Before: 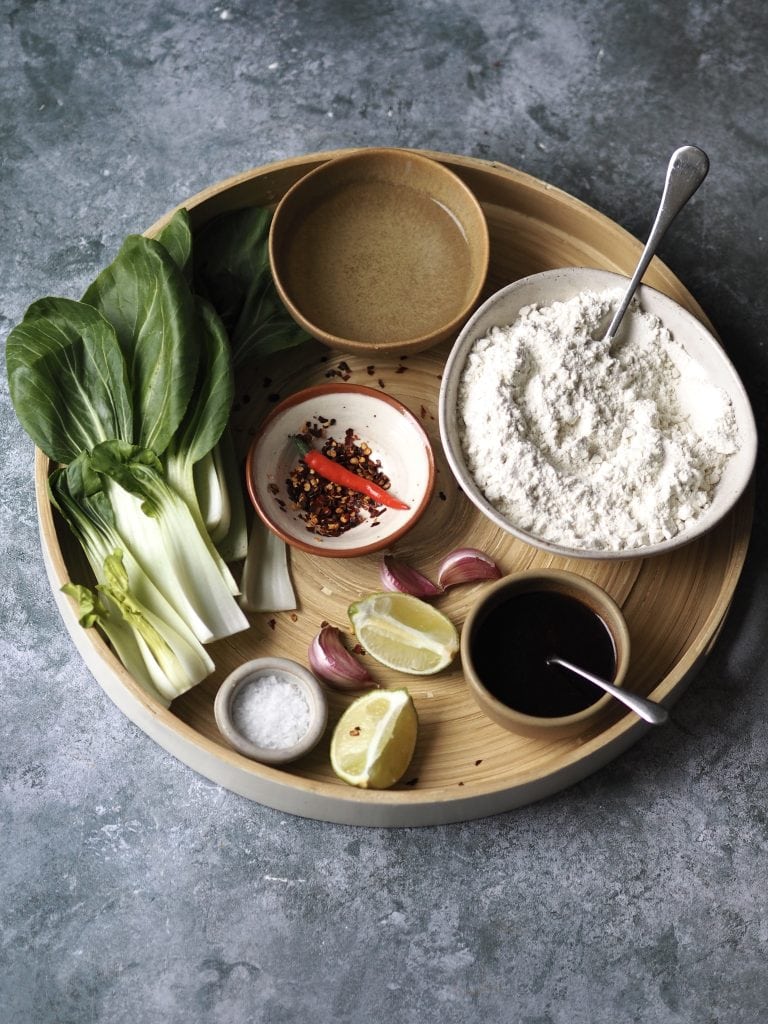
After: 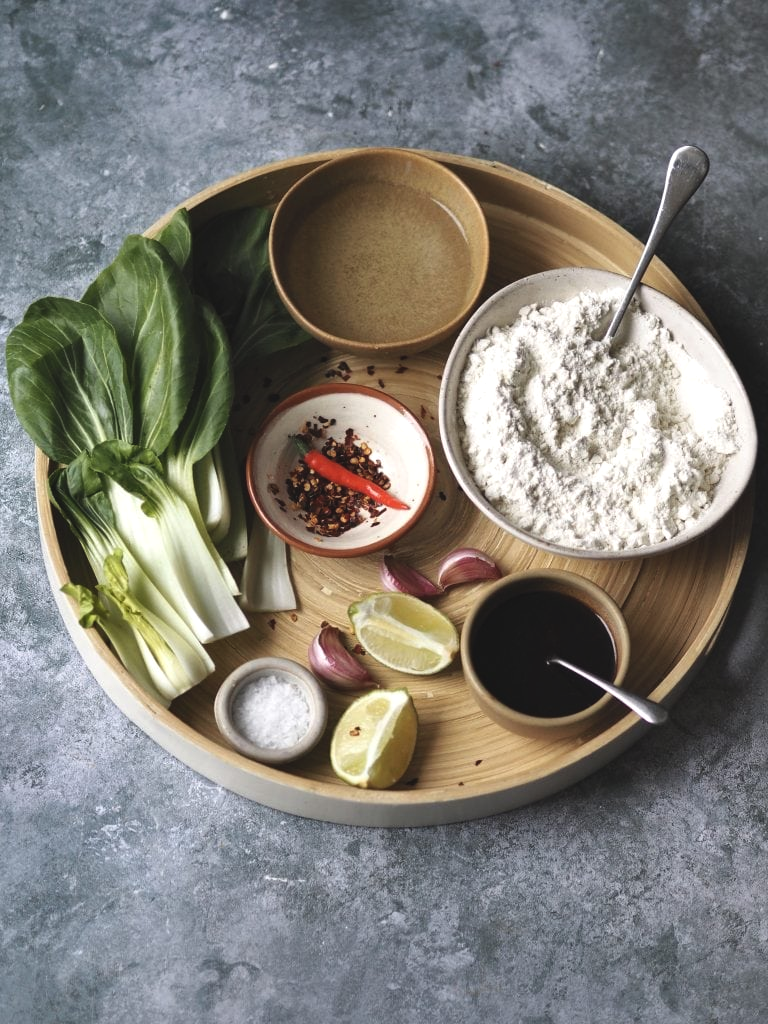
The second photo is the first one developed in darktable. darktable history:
shadows and highlights: shadows 52.51, highlights color adjustment 39.55%, soften with gaussian
exposure: black level correction -0.007, exposure 0.072 EV, compensate highlight preservation false
